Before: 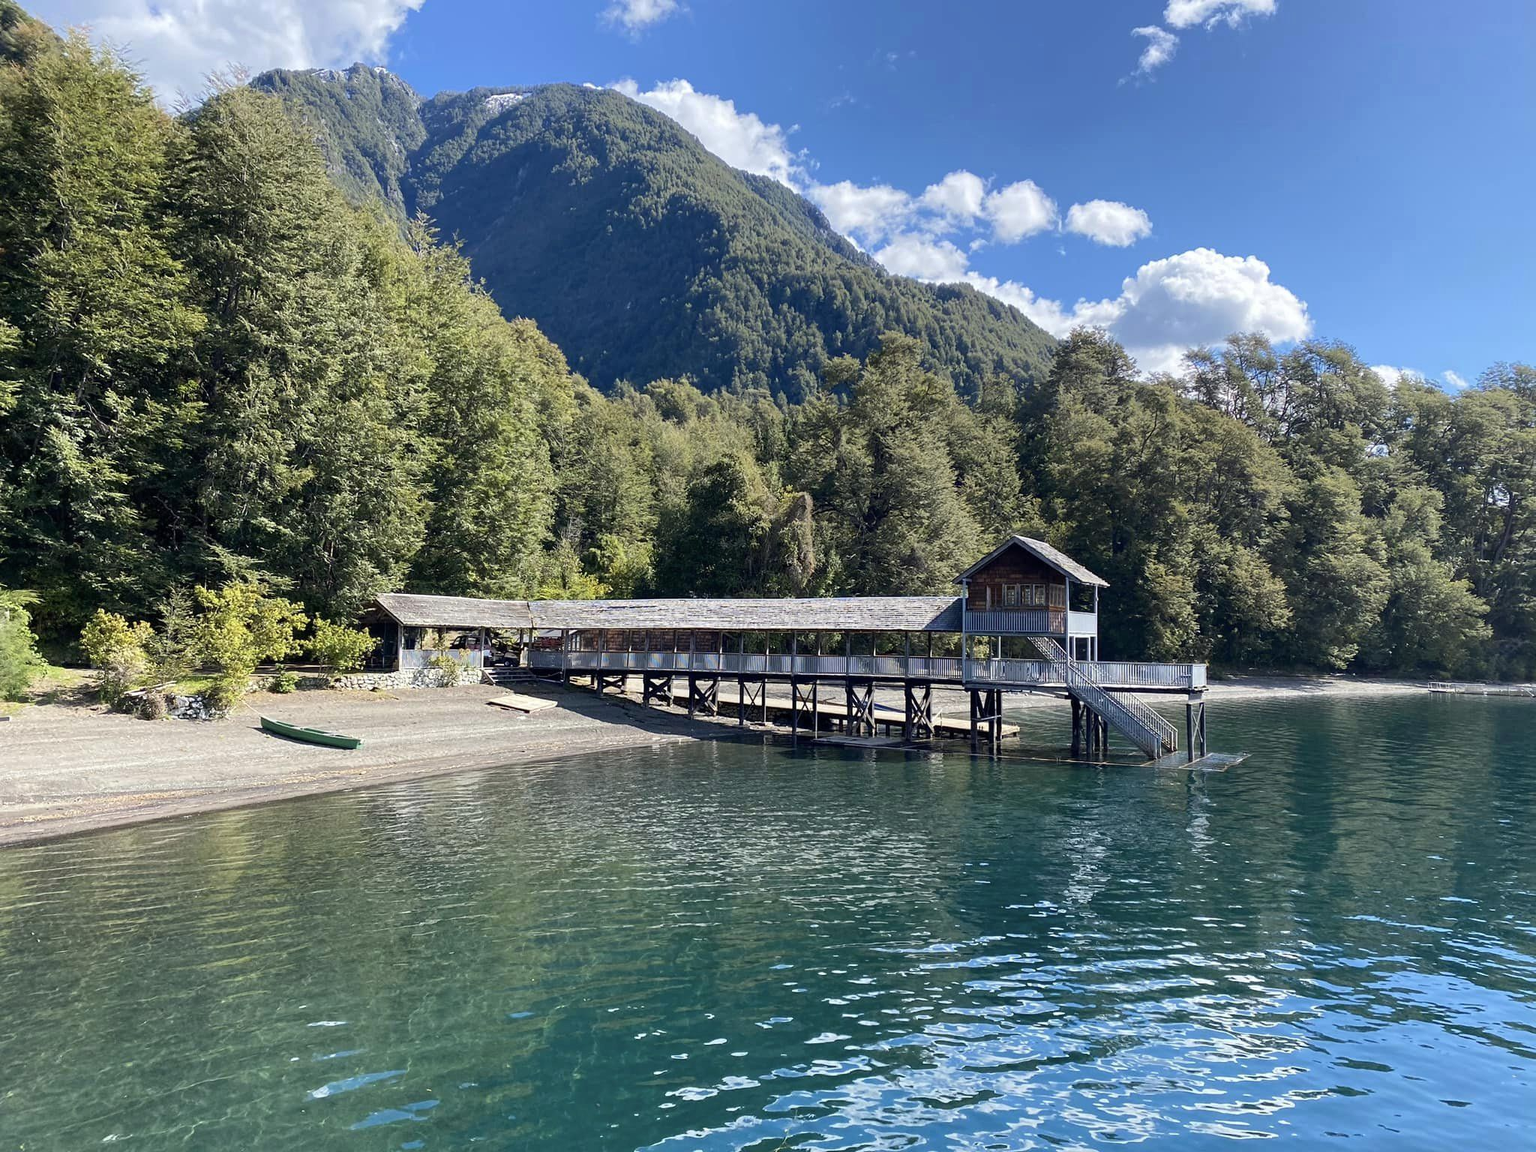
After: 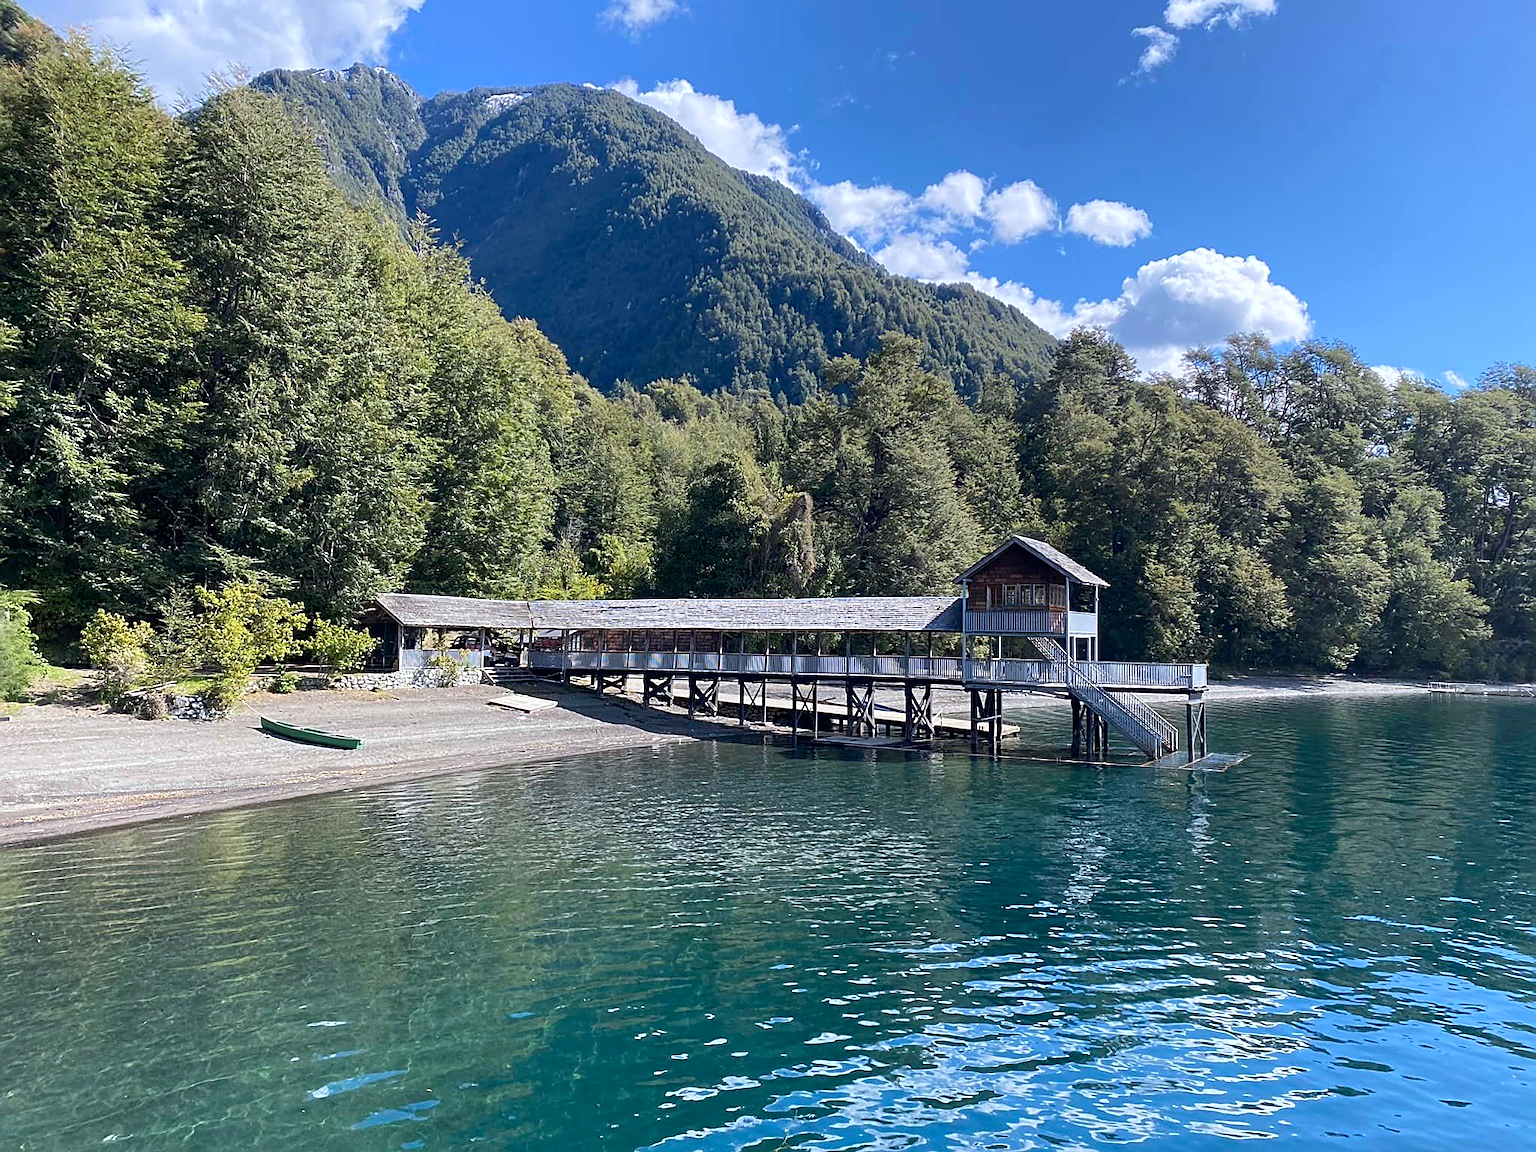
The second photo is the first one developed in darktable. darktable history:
sharpen: amount 0.577
color calibration: gray › normalize channels true, illuminant as shot in camera, x 0.358, y 0.373, temperature 4628.91 K, gamut compression 0.026
